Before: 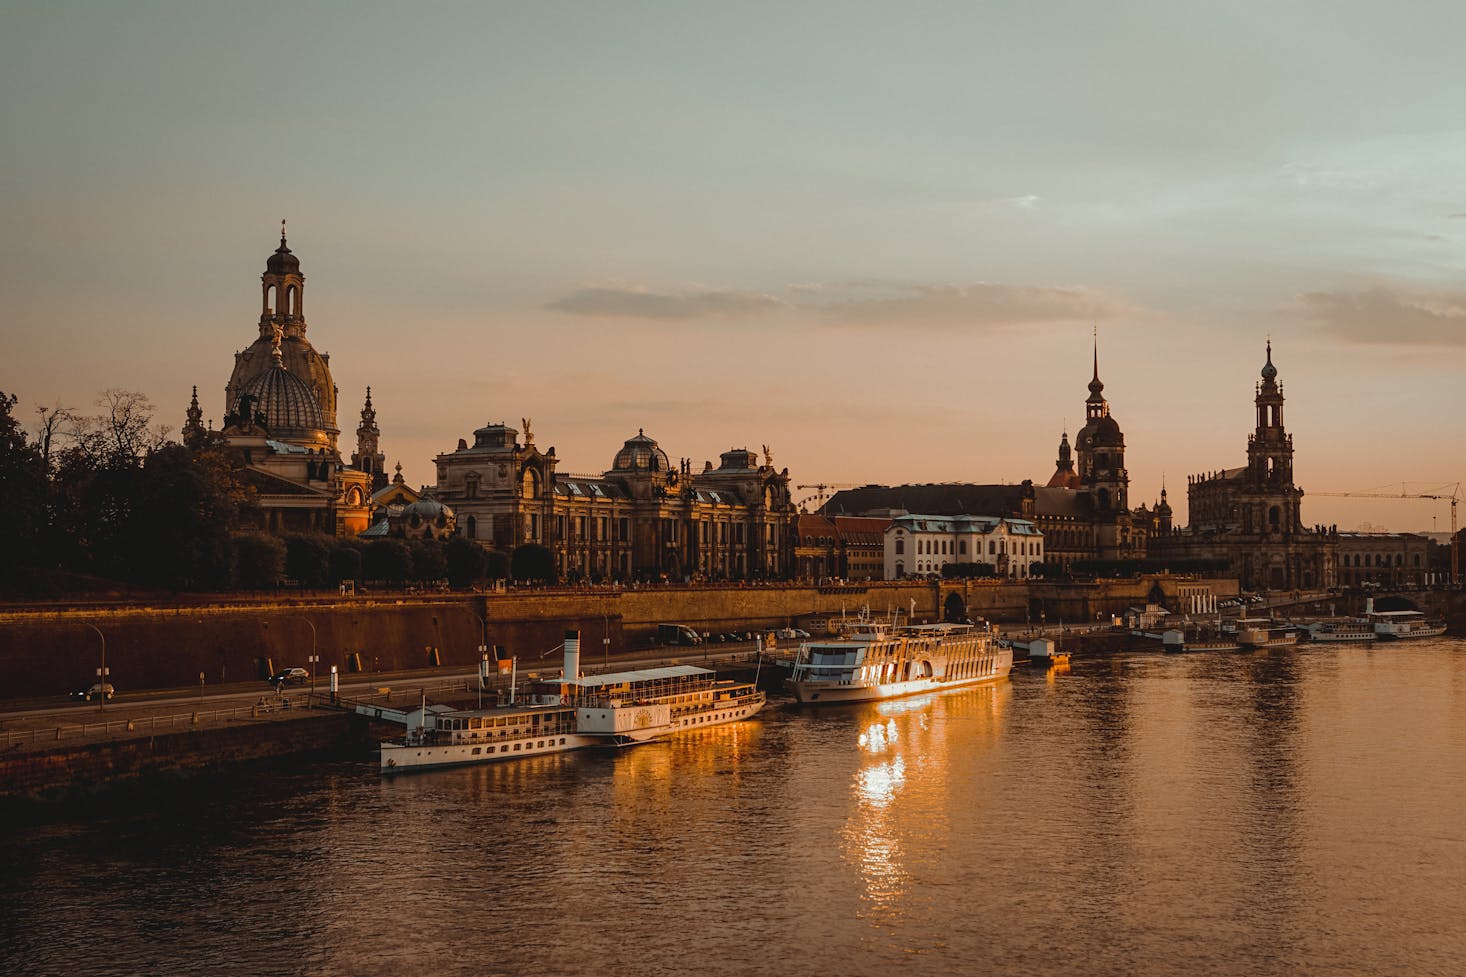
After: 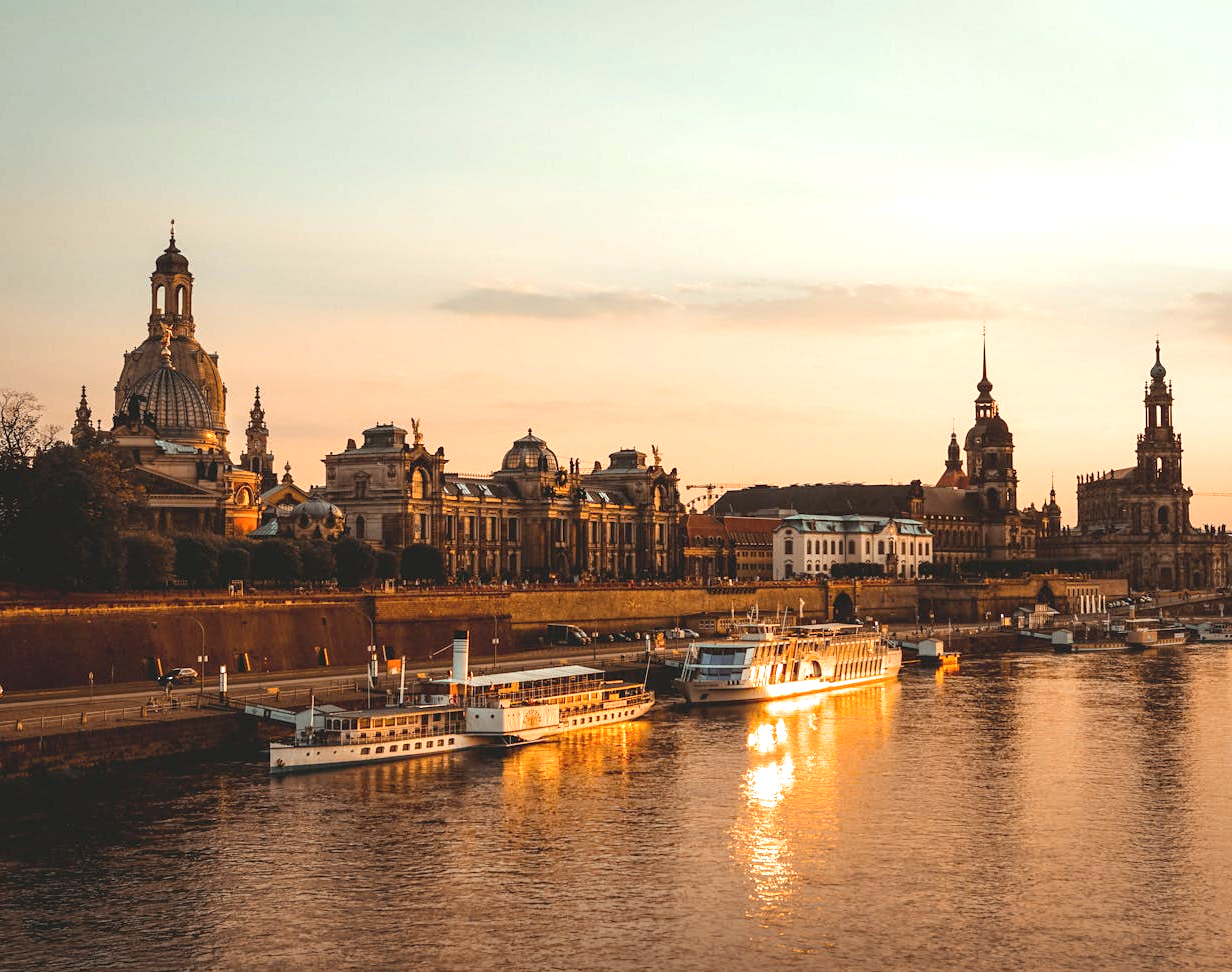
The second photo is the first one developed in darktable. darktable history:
exposure: black level correction 0, exposure 1.1 EV, compensate exposure bias true, compensate highlight preservation false
crop: left 7.598%, right 7.873%
